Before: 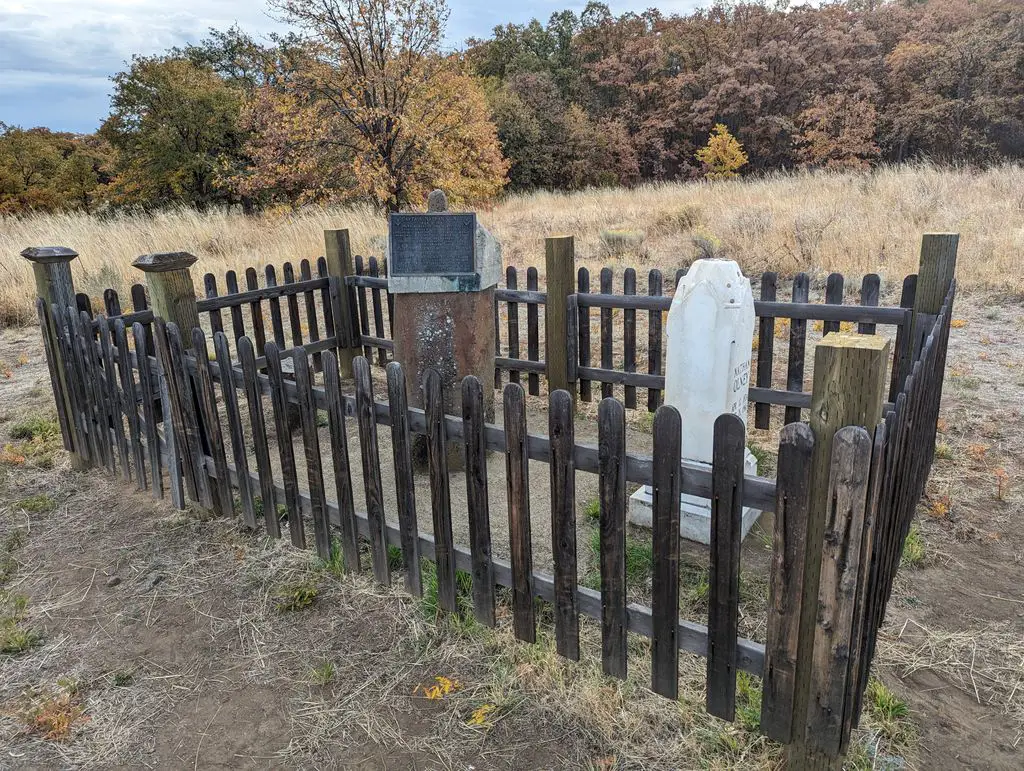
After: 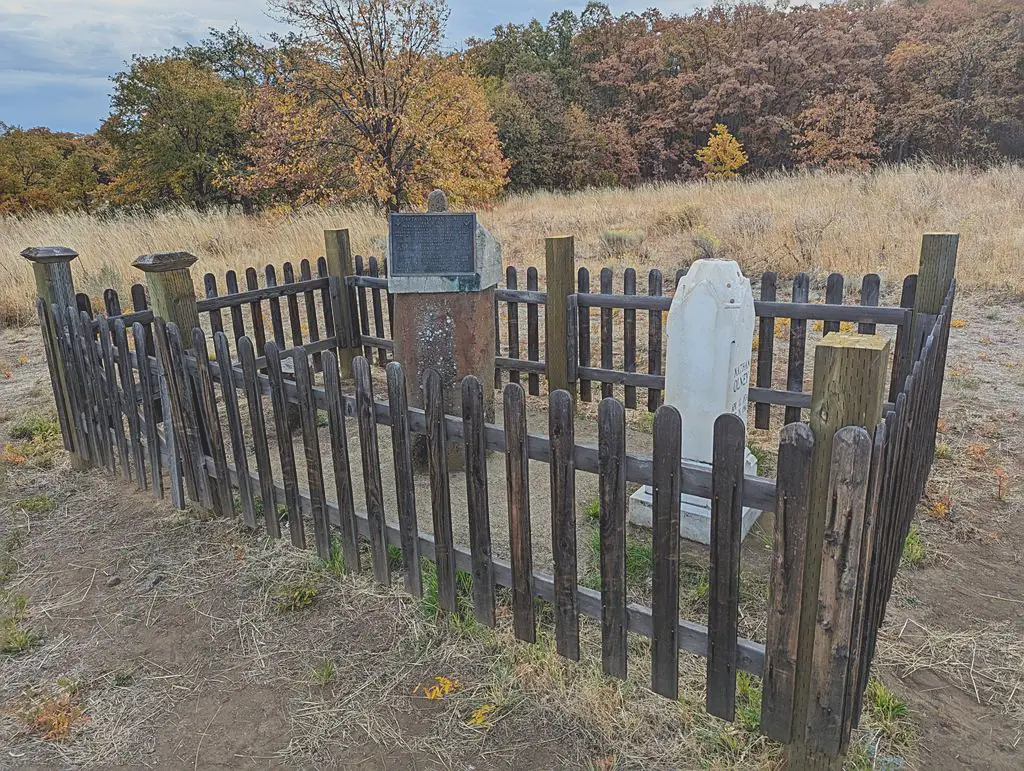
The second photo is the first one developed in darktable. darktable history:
sharpen: on, module defaults
contrast brightness saturation: contrast -0.28
